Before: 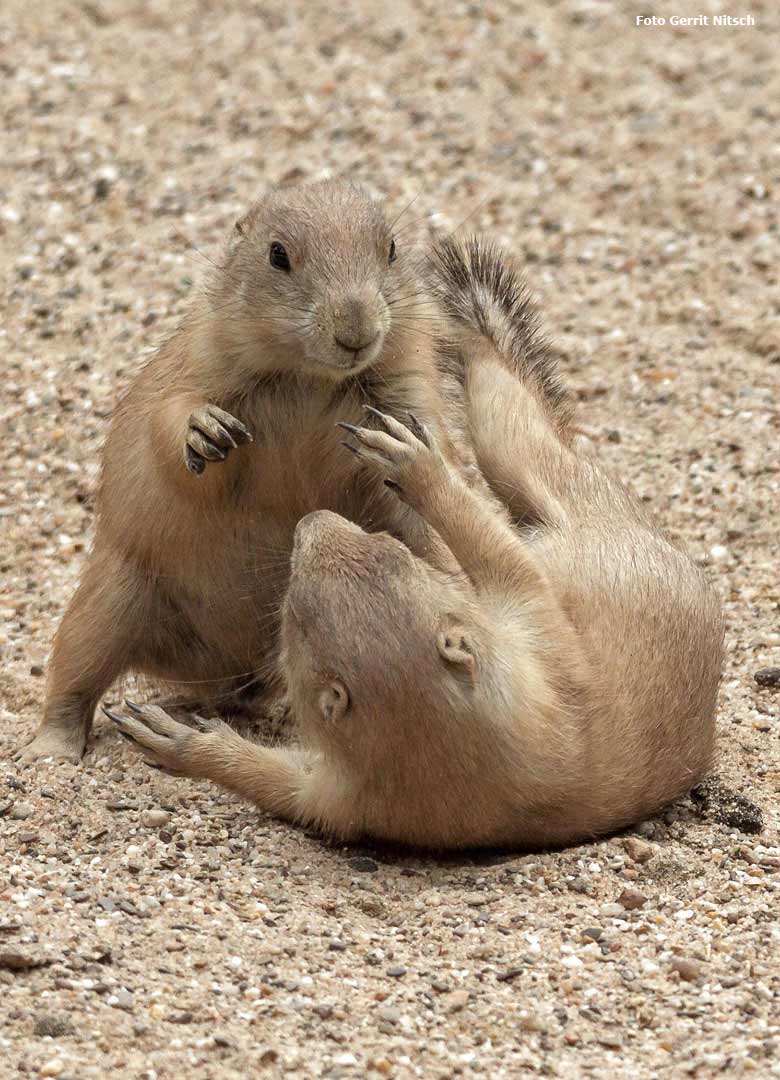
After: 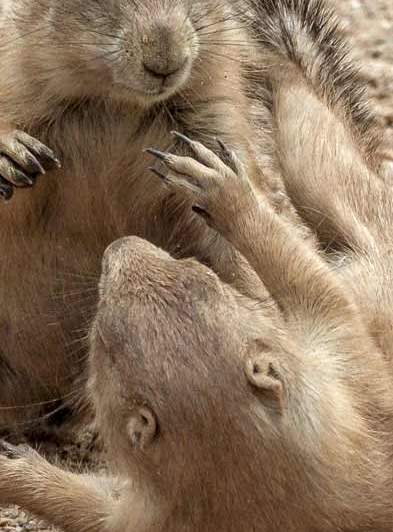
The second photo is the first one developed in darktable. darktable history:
crop: left 24.69%, top 25.456%, right 24.89%, bottom 25.263%
local contrast: on, module defaults
